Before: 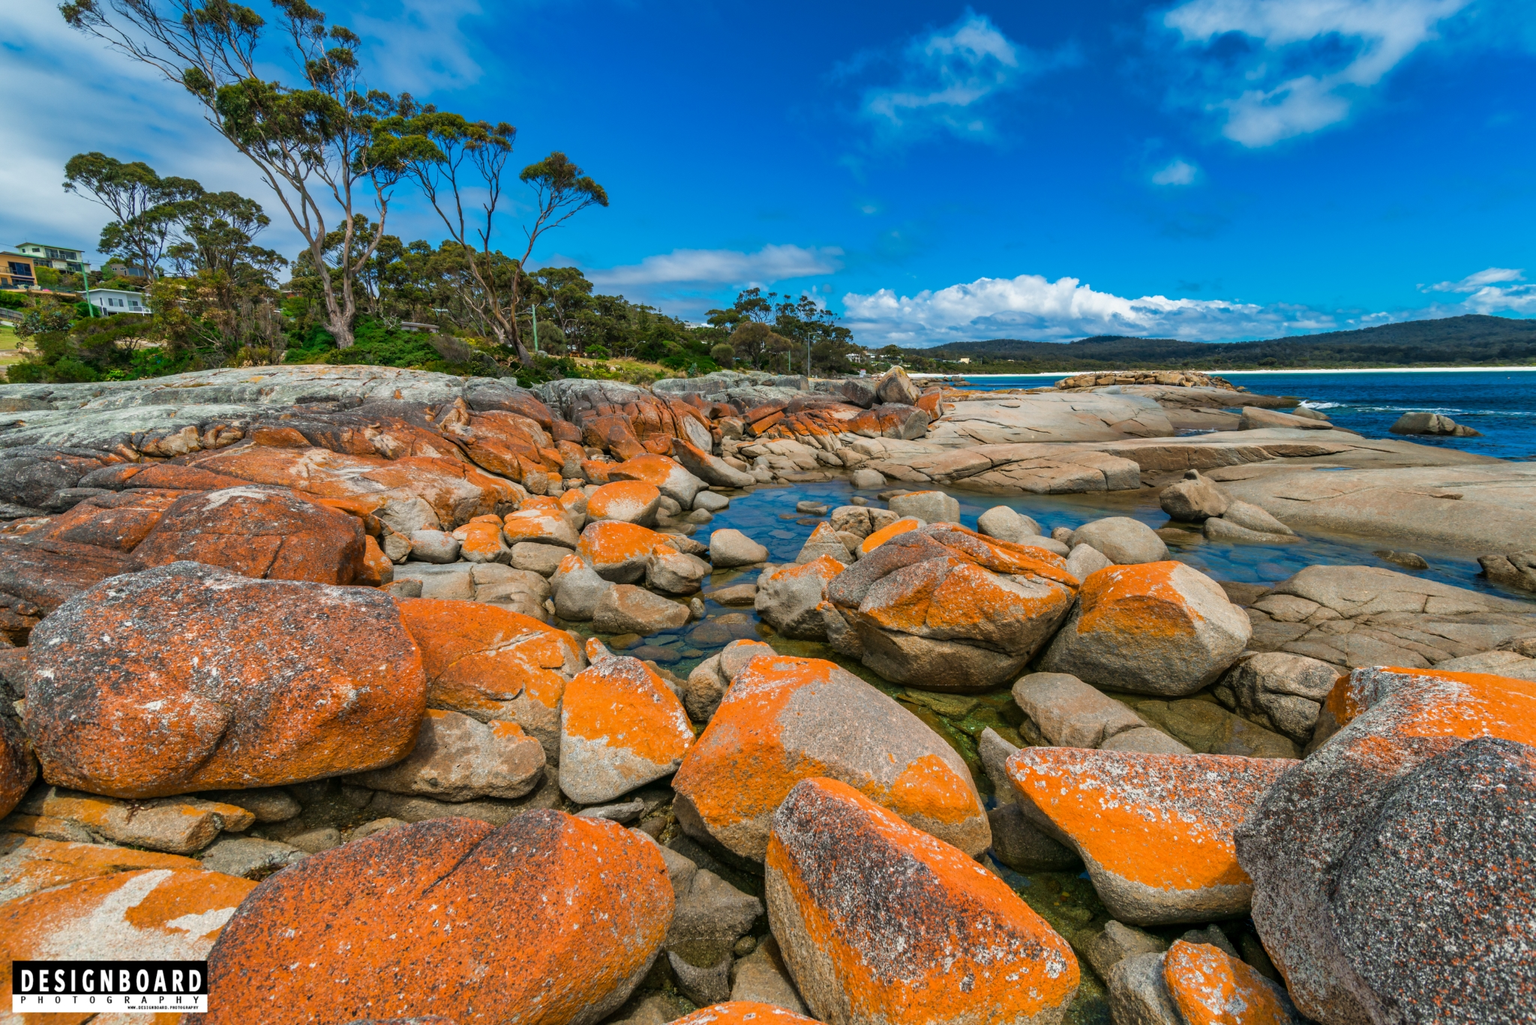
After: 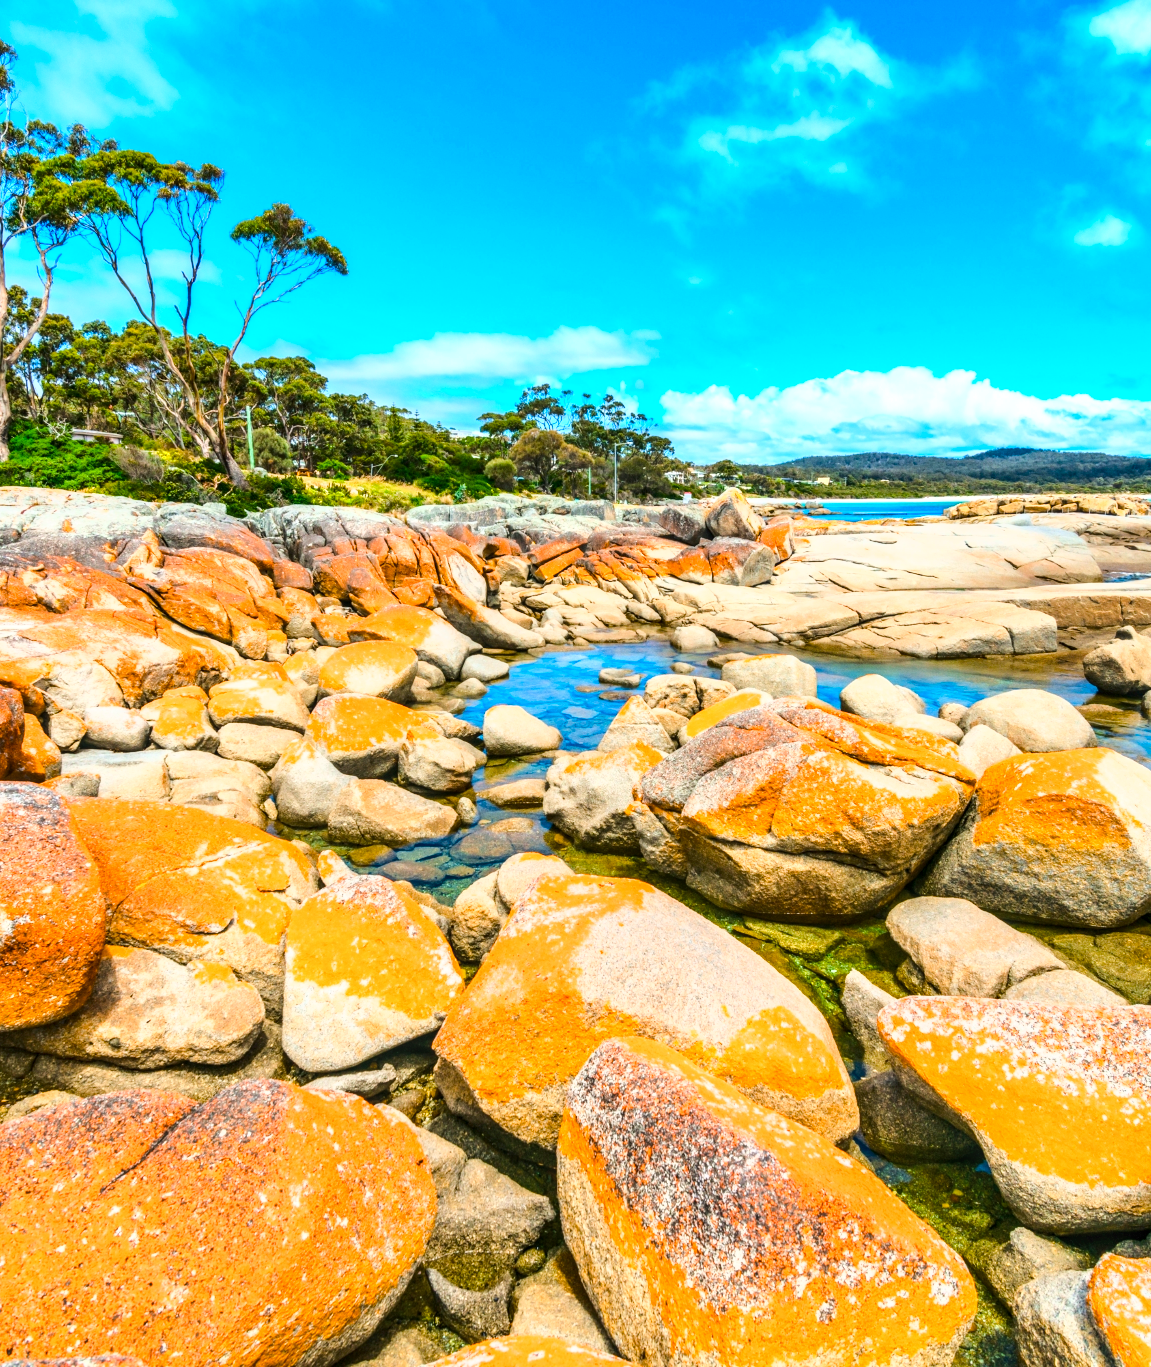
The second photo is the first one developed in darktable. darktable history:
tone equalizer: -8 EV -0.761 EV, -7 EV -0.717 EV, -6 EV -0.632 EV, -5 EV -0.365 EV, -3 EV 0.371 EV, -2 EV 0.6 EV, -1 EV 0.683 EV, +0 EV 0.721 EV, edges refinement/feathering 500, mask exposure compensation -1.57 EV, preserve details no
exposure: exposure 0.45 EV, compensate exposure bias true, compensate highlight preservation false
crop and rotate: left 22.637%, right 21.16%
color balance rgb: perceptual saturation grading › global saturation 27.525%, perceptual saturation grading › highlights -25.731%, perceptual saturation grading › shadows 25.362%, contrast -9.996%
local contrast: on, module defaults
base curve: curves: ch0 [(0, 0) (0.025, 0.046) (0.112, 0.277) (0.467, 0.74) (0.814, 0.929) (1, 0.942)]
contrast equalizer: y [[0.5 ×6], [0.5 ×6], [0.5, 0.5, 0.501, 0.545, 0.707, 0.863], [0 ×6], [0 ×6]]
